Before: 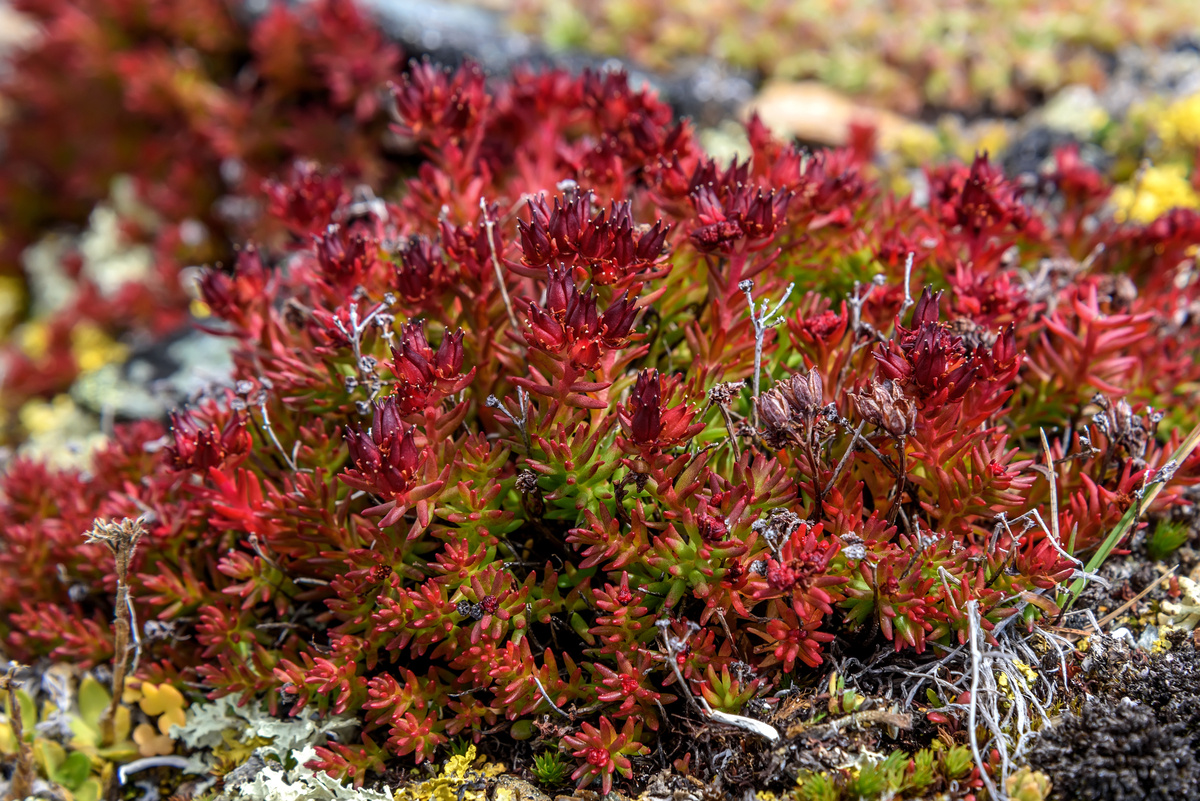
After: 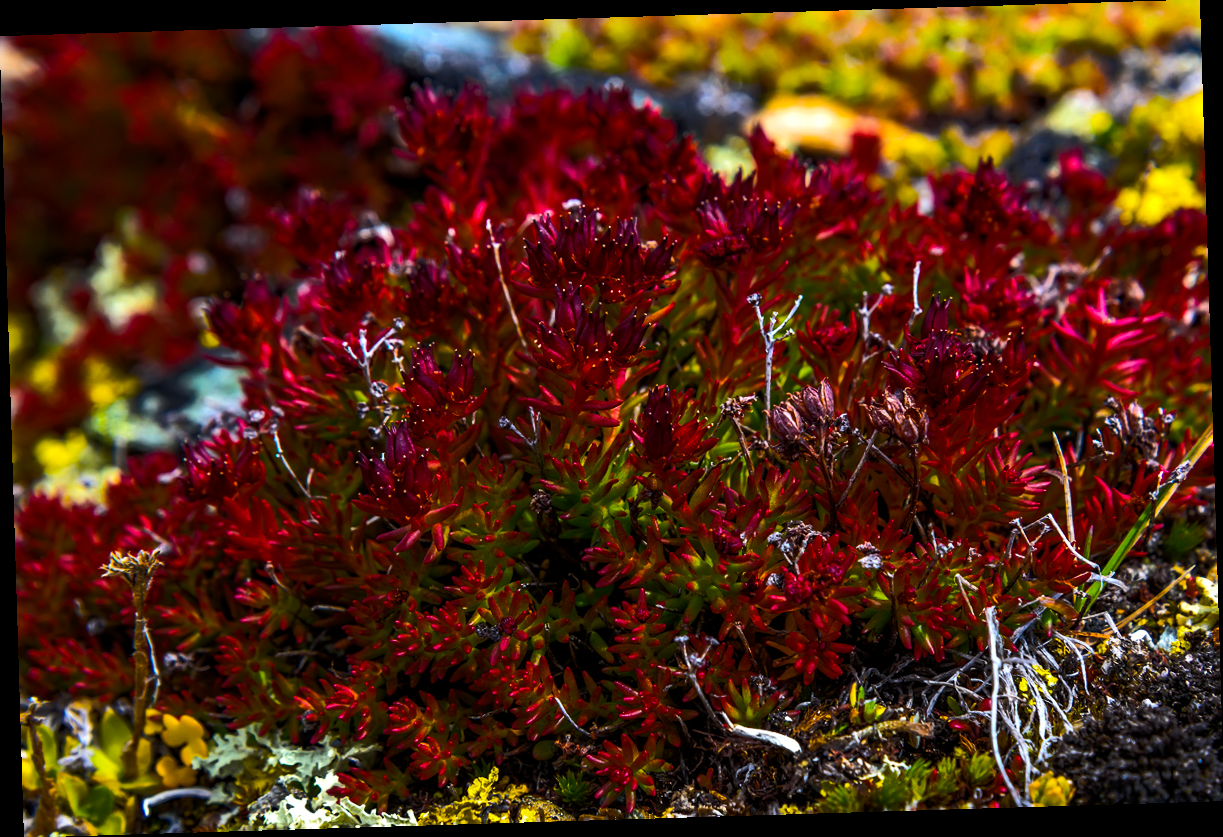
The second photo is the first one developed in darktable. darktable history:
rotate and perspective: rotation -1.75°, automatic cropping off
haze removal: compatibility mode true, adaptive false
color balance rgb: linear chroma grading › global chroma 40.15%, perceptual saturation grading › global saturation 60.58%, perceptual saturation grading › highlights 20.44%, perceptual saturation grading › shadows -50.36%, perceptual brilliance grading › highlights 2.19%, perceptual brilliance grading › mid-tones -50.36%, perceptual brilliance grading › shadows -50.36%
